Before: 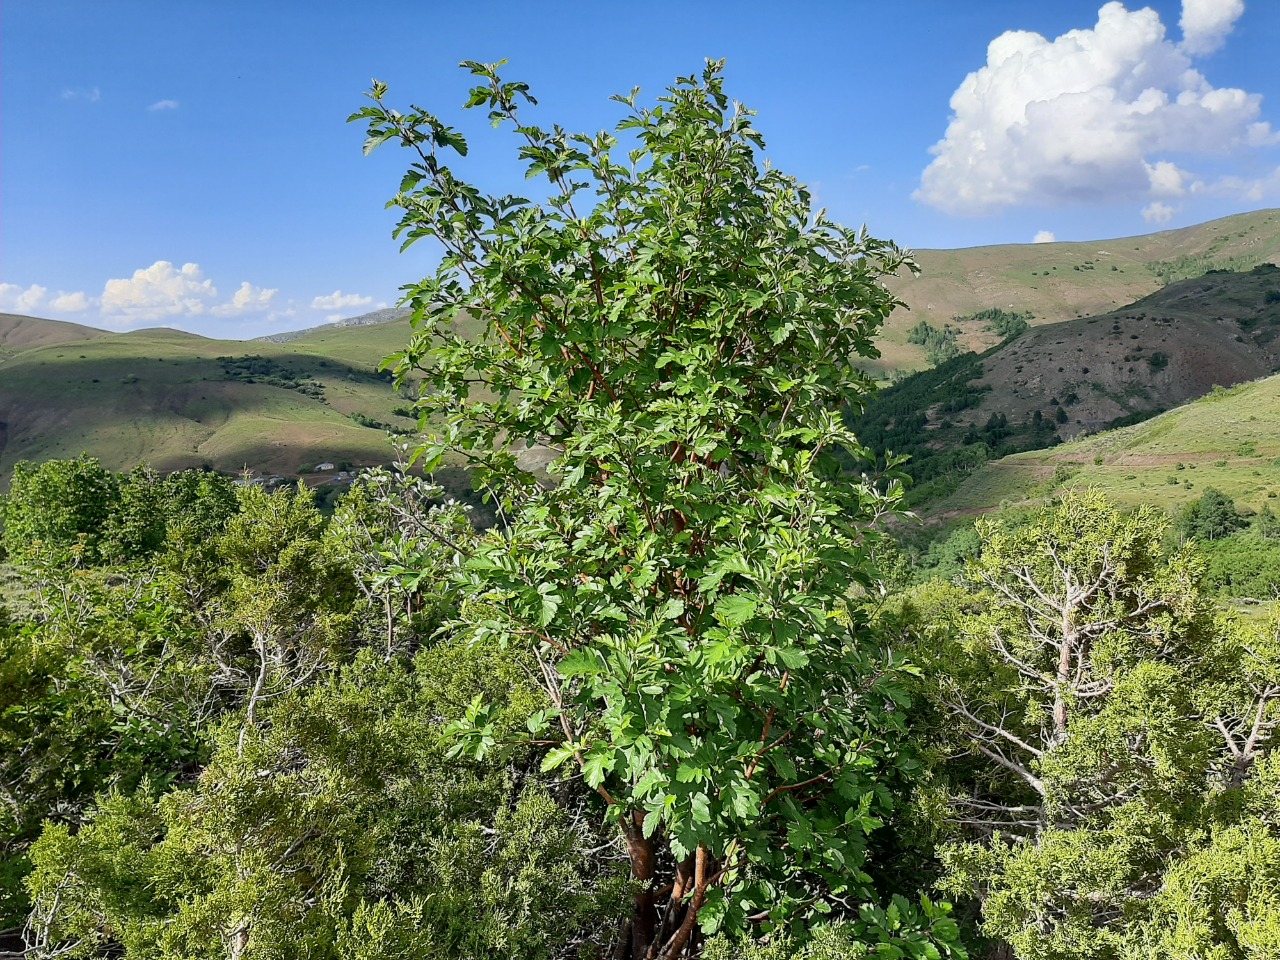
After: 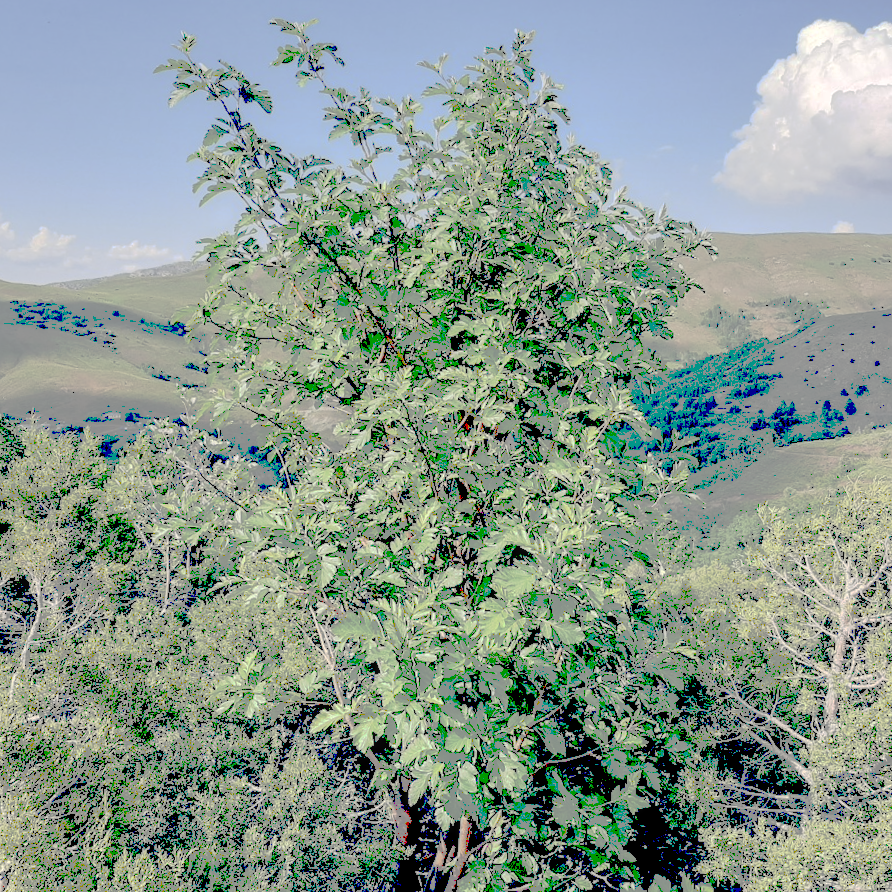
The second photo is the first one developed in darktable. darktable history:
color balance: lift [0.975, 0.993, 1, 1.015], gamma [1.1, 1, 1, 0.945], gain [1, 1.04, 1, 0.95]
local contrast: detail 130%
tone curve: curves: ch0 [(0, 0) (0.003, 0.6) (0.011, 0.6) (0.025, 0.601) (0.044, 0.601) (0.069, 0.601) (0.1, 0.601) (0.136, 0.602) (0.177, 0.605) (0.224, 0.609) (0.277, 0.615) (0.335, 0.625) (0.399, 0.633) (0.468, 0.654) (0.543, 0.676) (0.623, 0.71) (0.709, 0.753) (0.801, 0.802) (0.898, 0.85) (1, 1)], preserve colors none
crop and rotate: angle -3.27°, left 14.277%, top 0.028%, right 10.766%, bottom 0.028%
